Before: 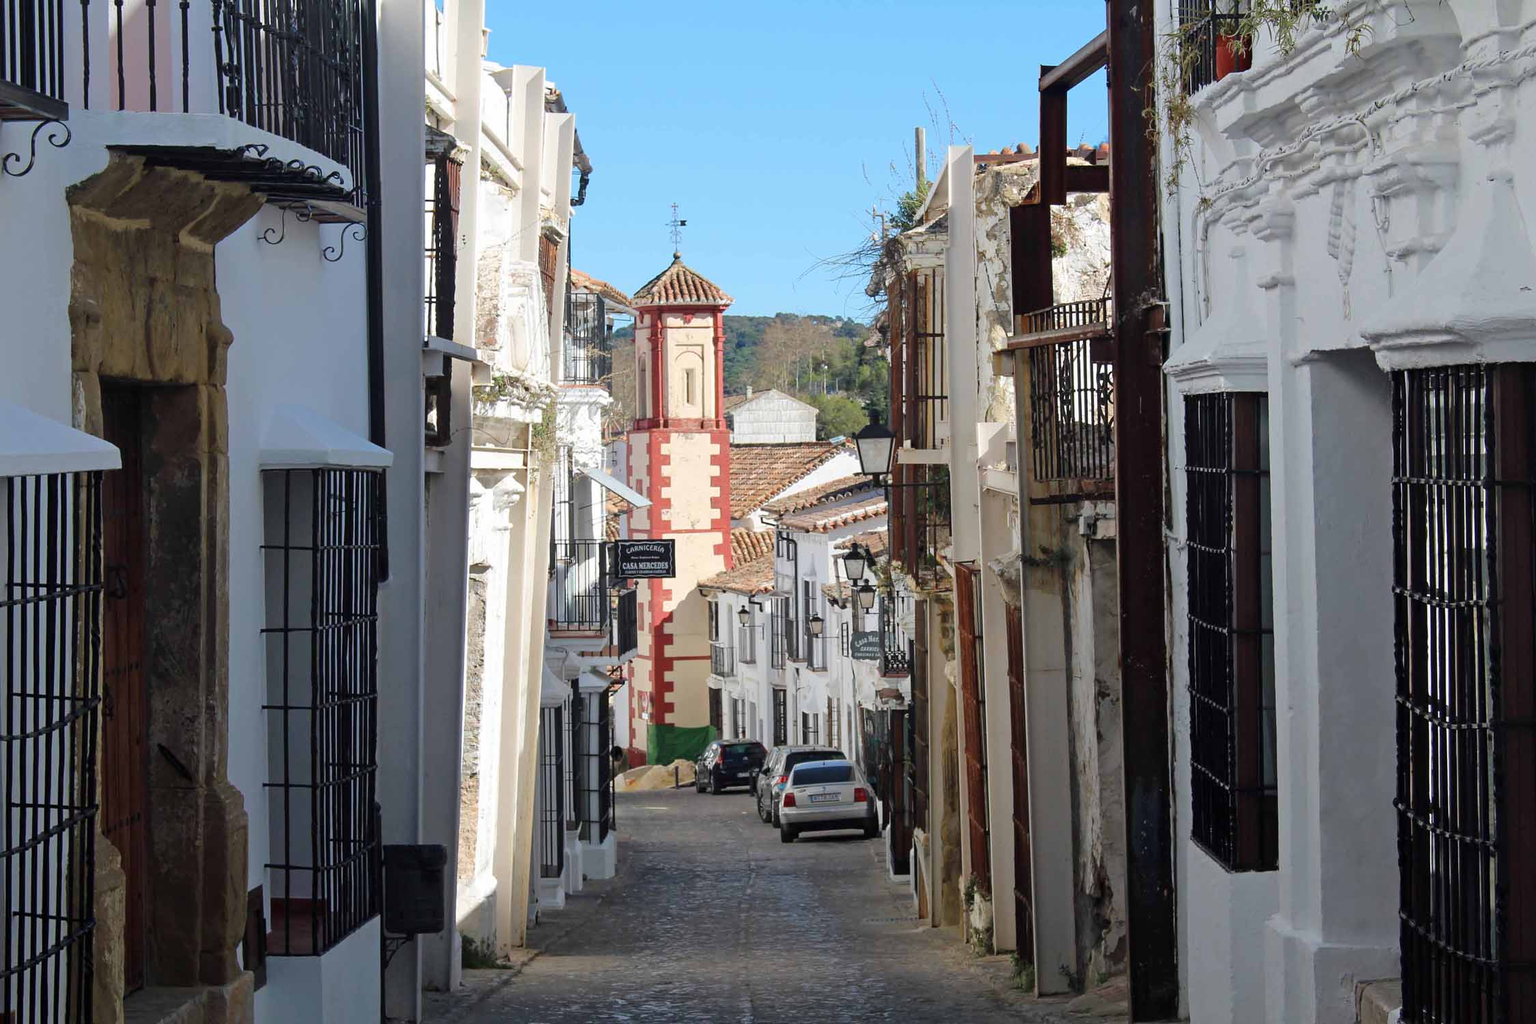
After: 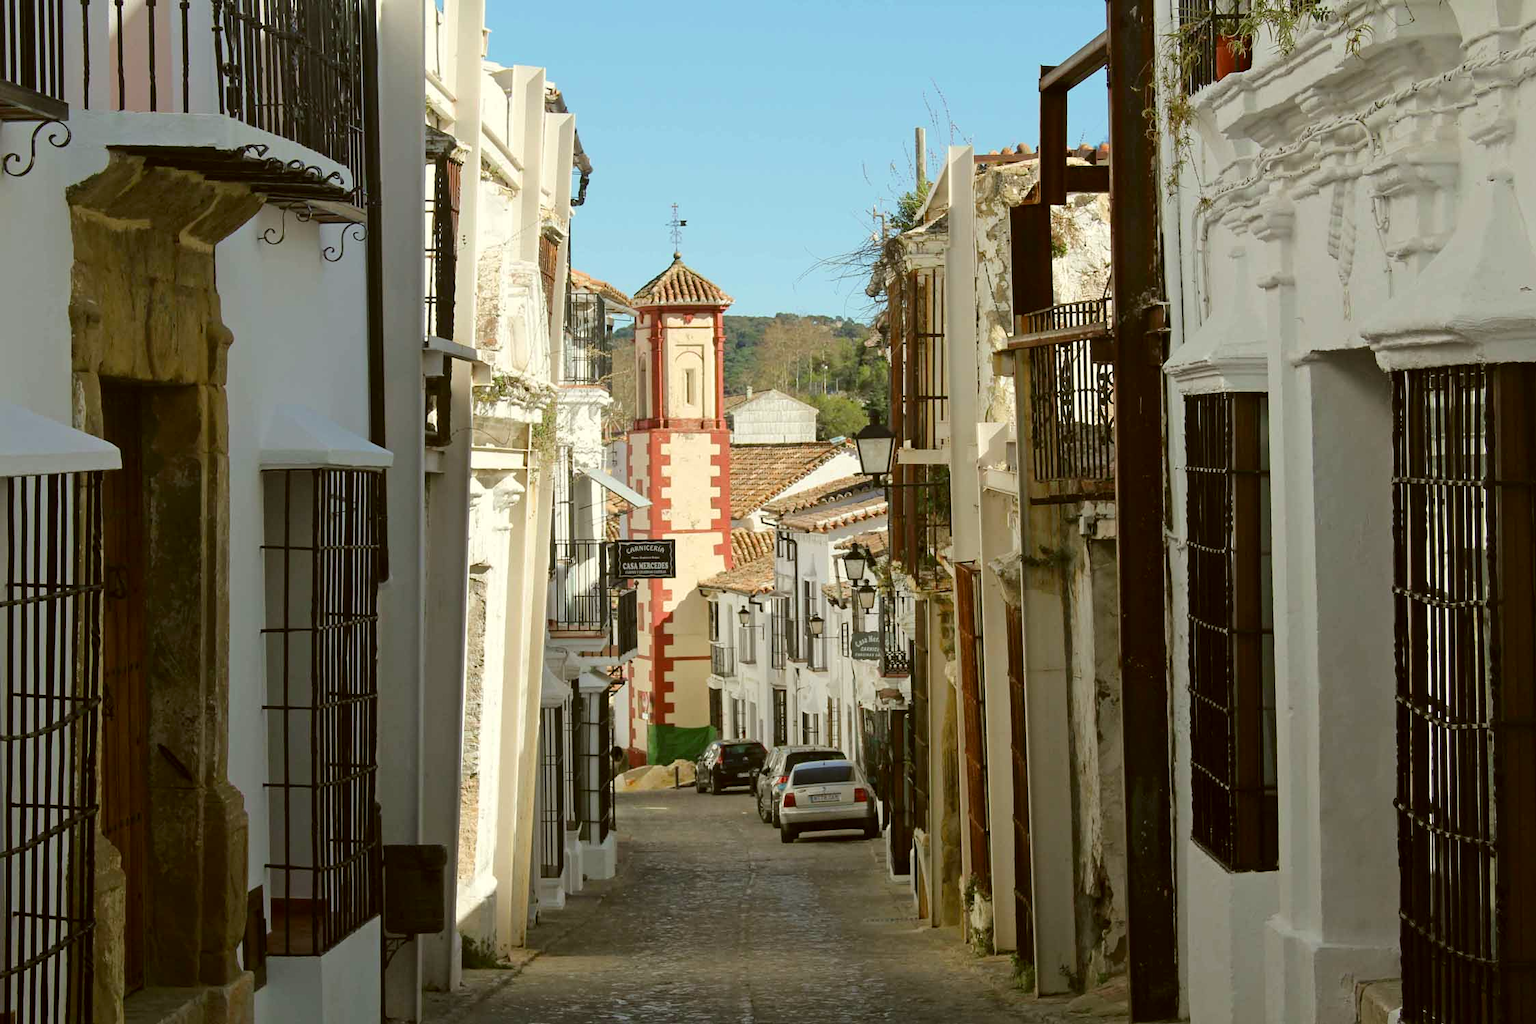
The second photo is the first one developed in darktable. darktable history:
color correction: highlights a* -1.76, highlights b* 10.28, shadows a* 0.387, shadows b* 19.04
